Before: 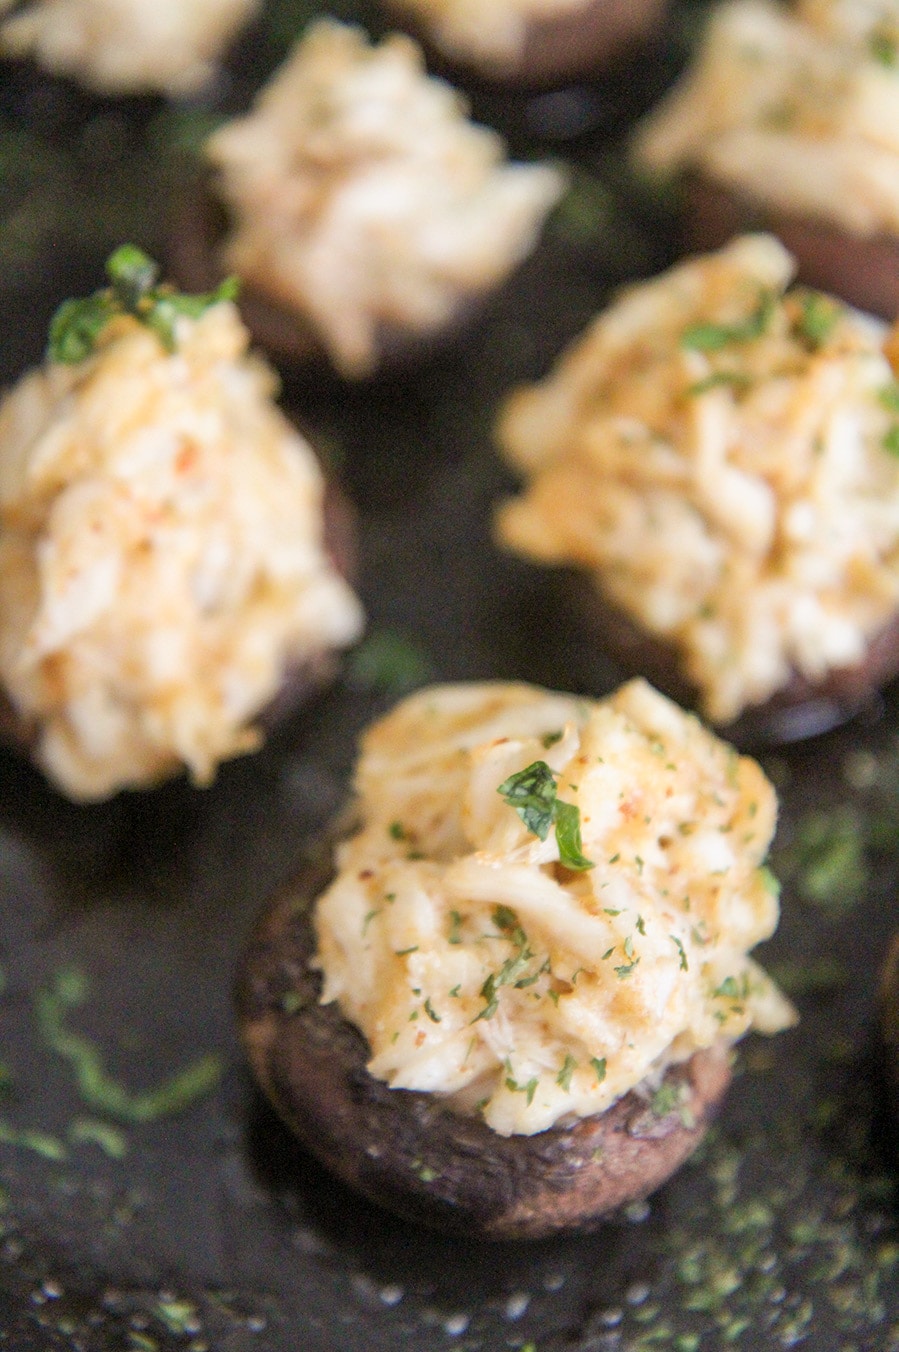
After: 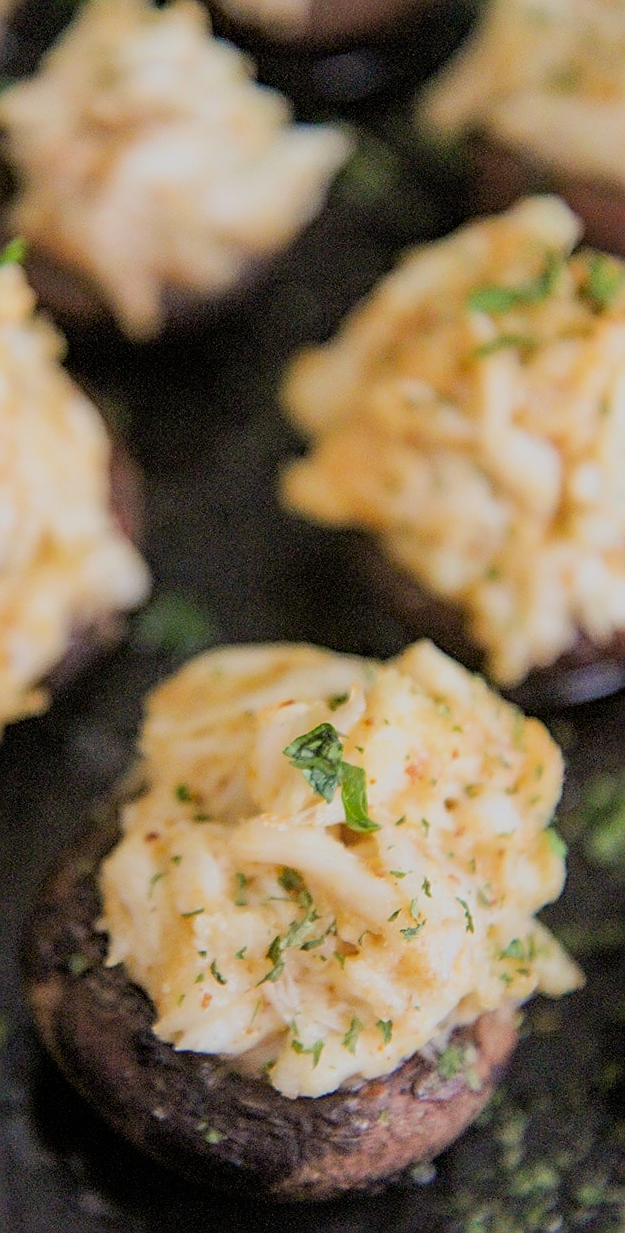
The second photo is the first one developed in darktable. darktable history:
haze removal: compatibility mode true, adaptive false
filmic rgb: black relative exposure -7.65 EV, white relative exposure 4.56 EV, hardness 3.61, color science v6 (2022)
crop and rotate: left 23.816%, top 2.816%, right 6.562%, bottom 5.971%
sharpen: on, module defaults
